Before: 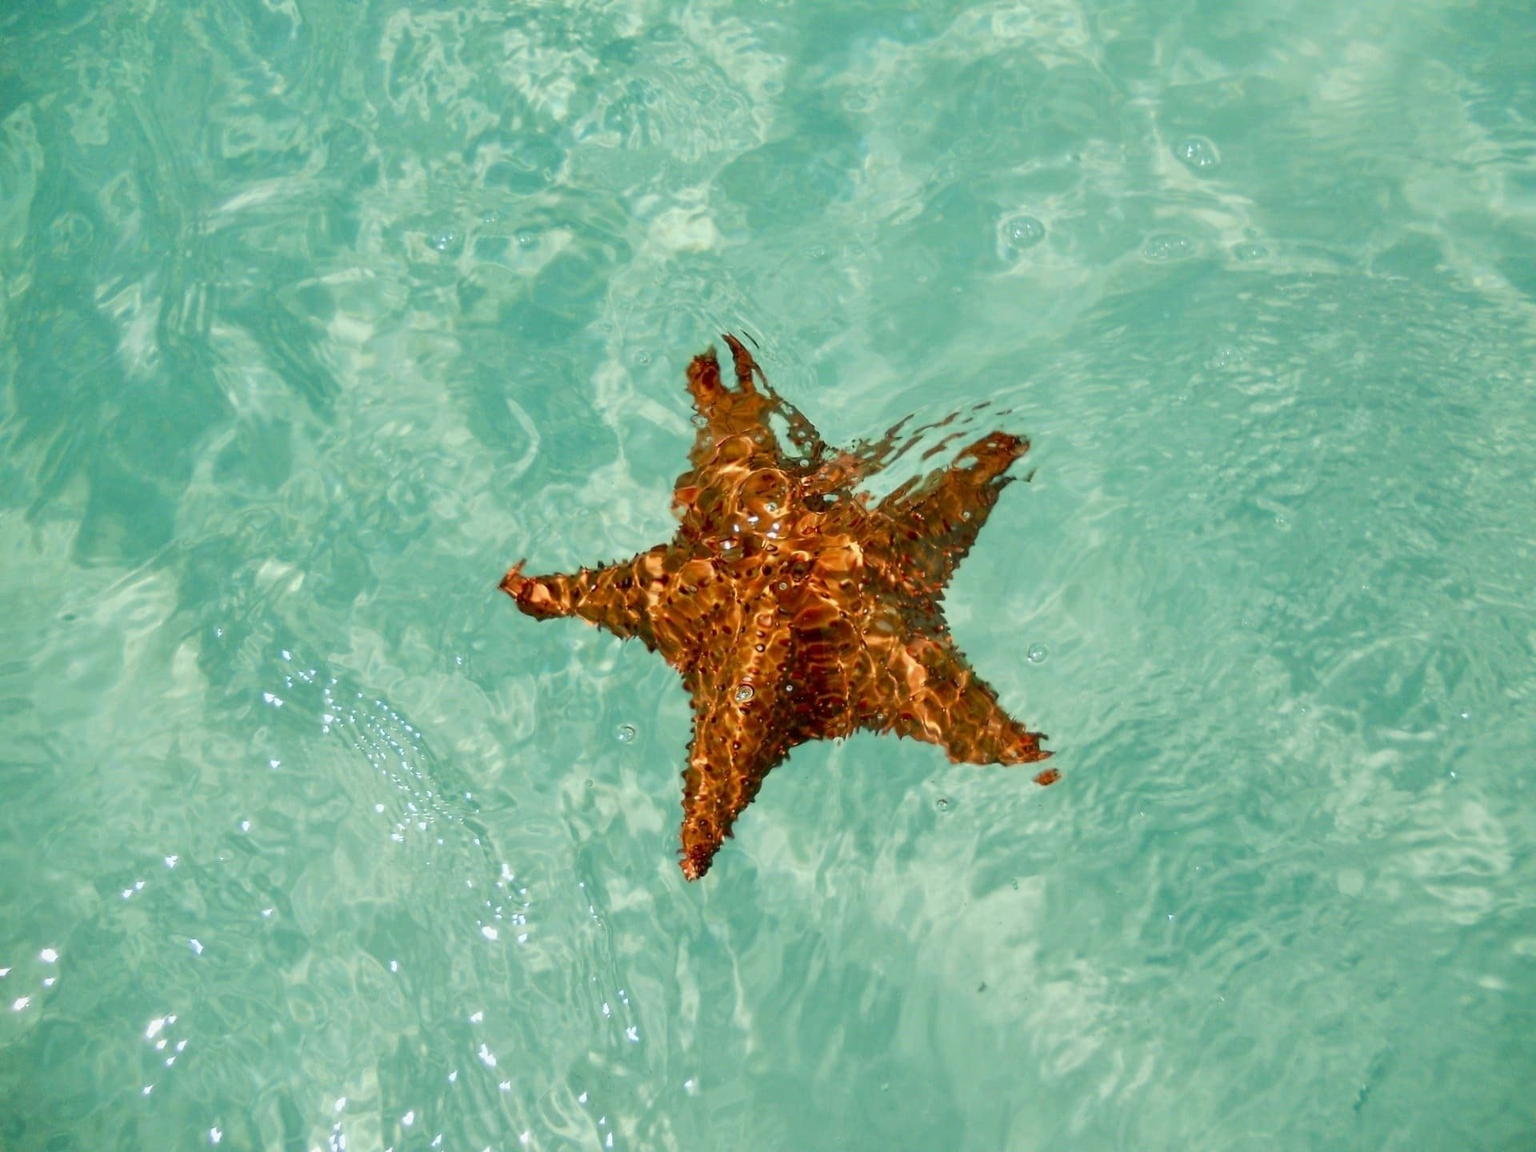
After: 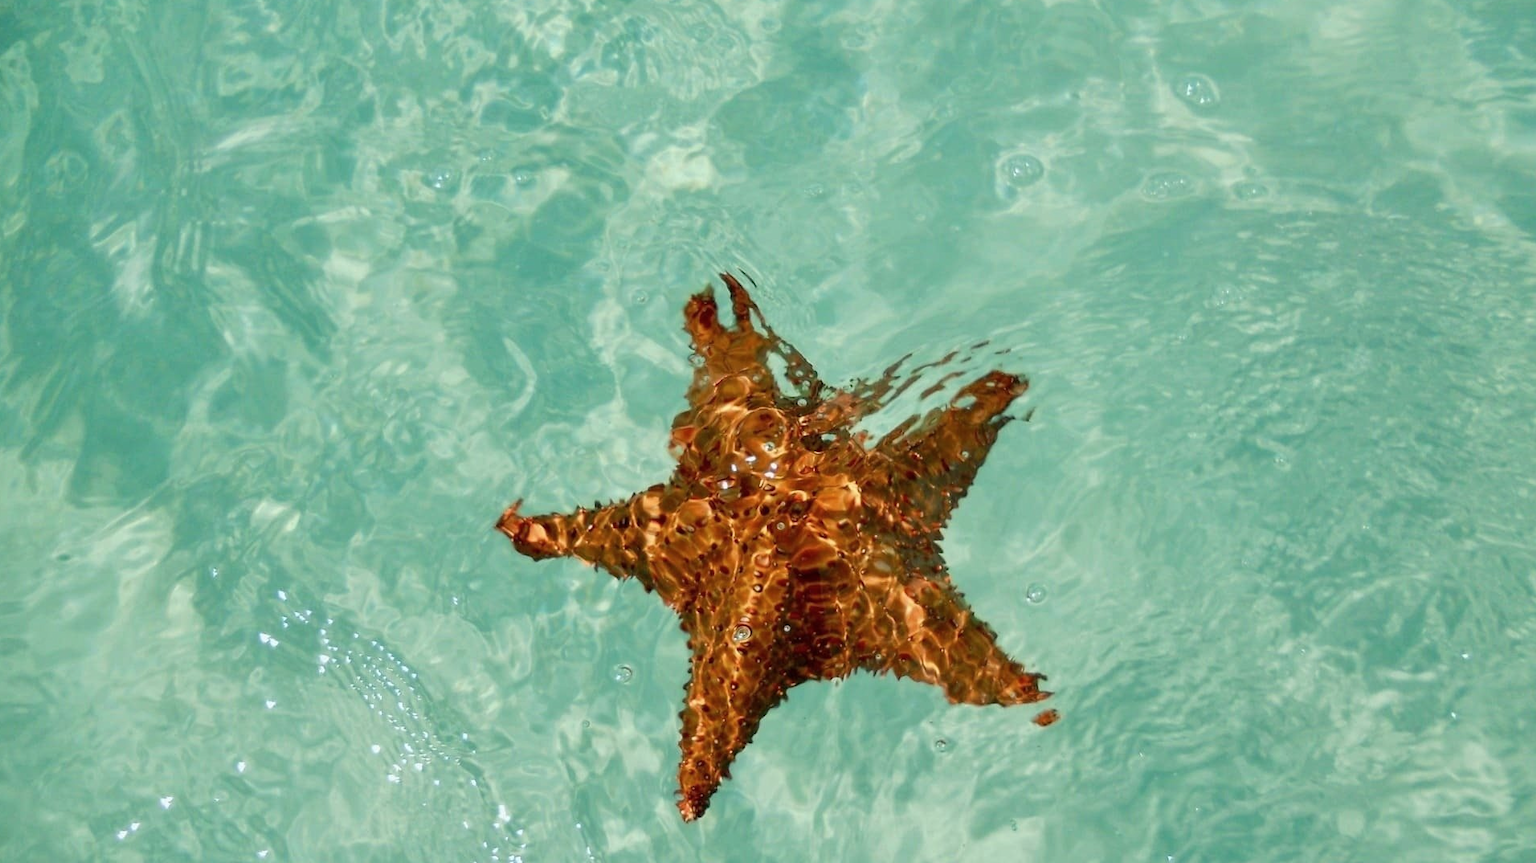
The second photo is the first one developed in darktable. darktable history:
crop: left 0.387%, top 5.469%, bottom 19.809%
contrast brightness saturation: contrast 0.01, saturation -0.05
